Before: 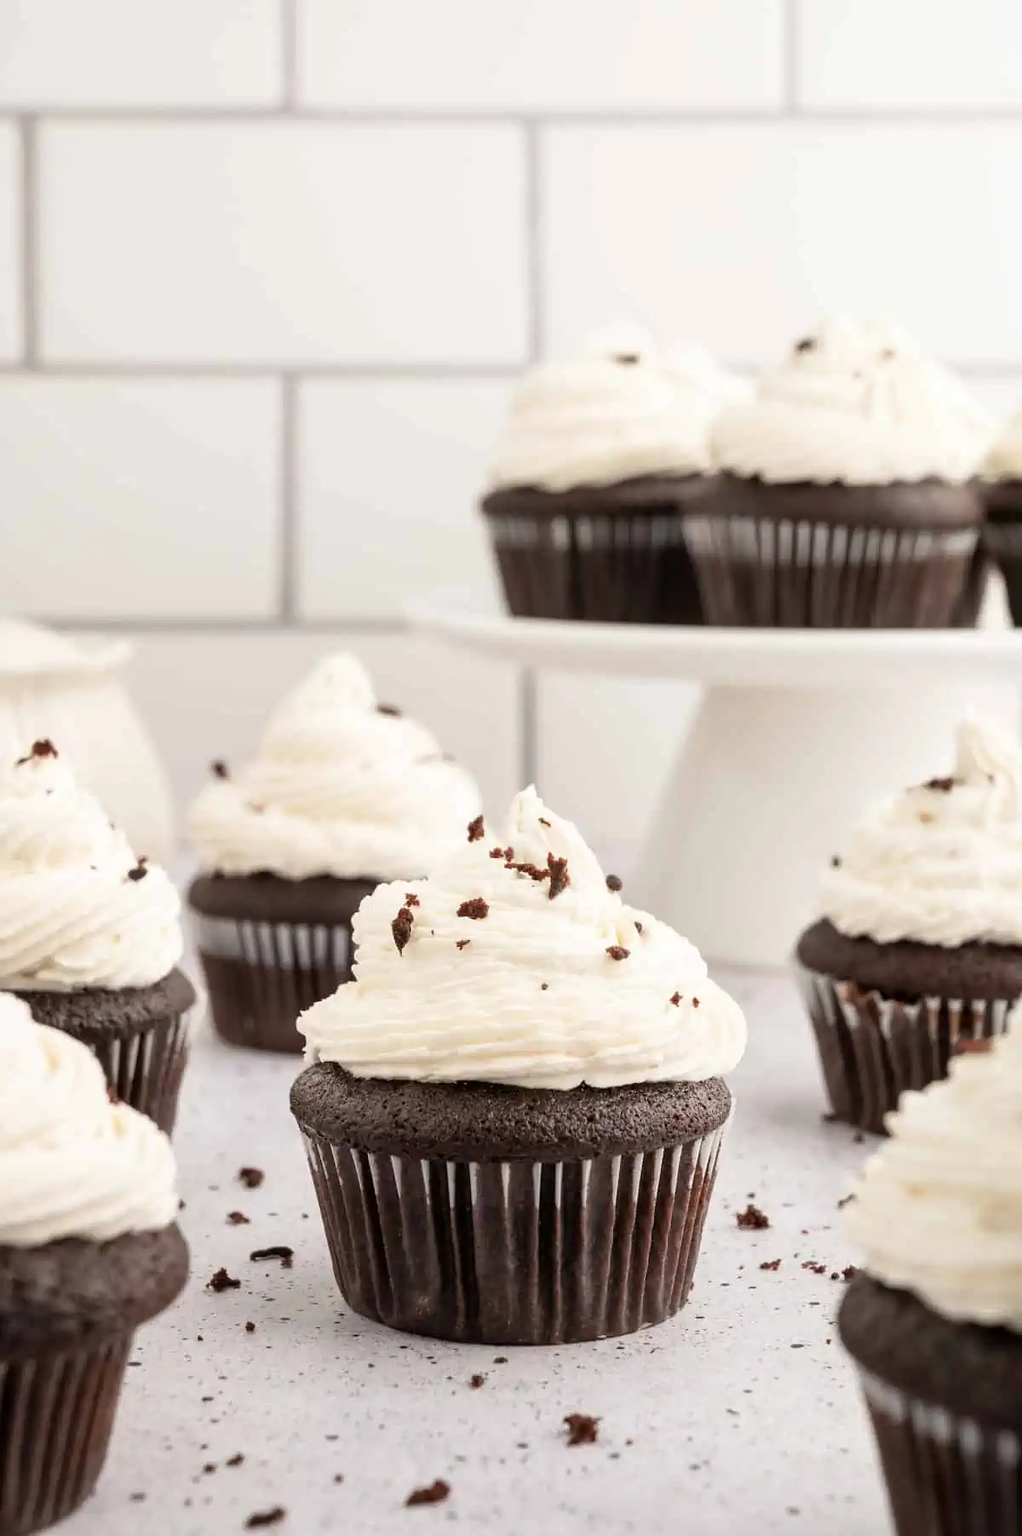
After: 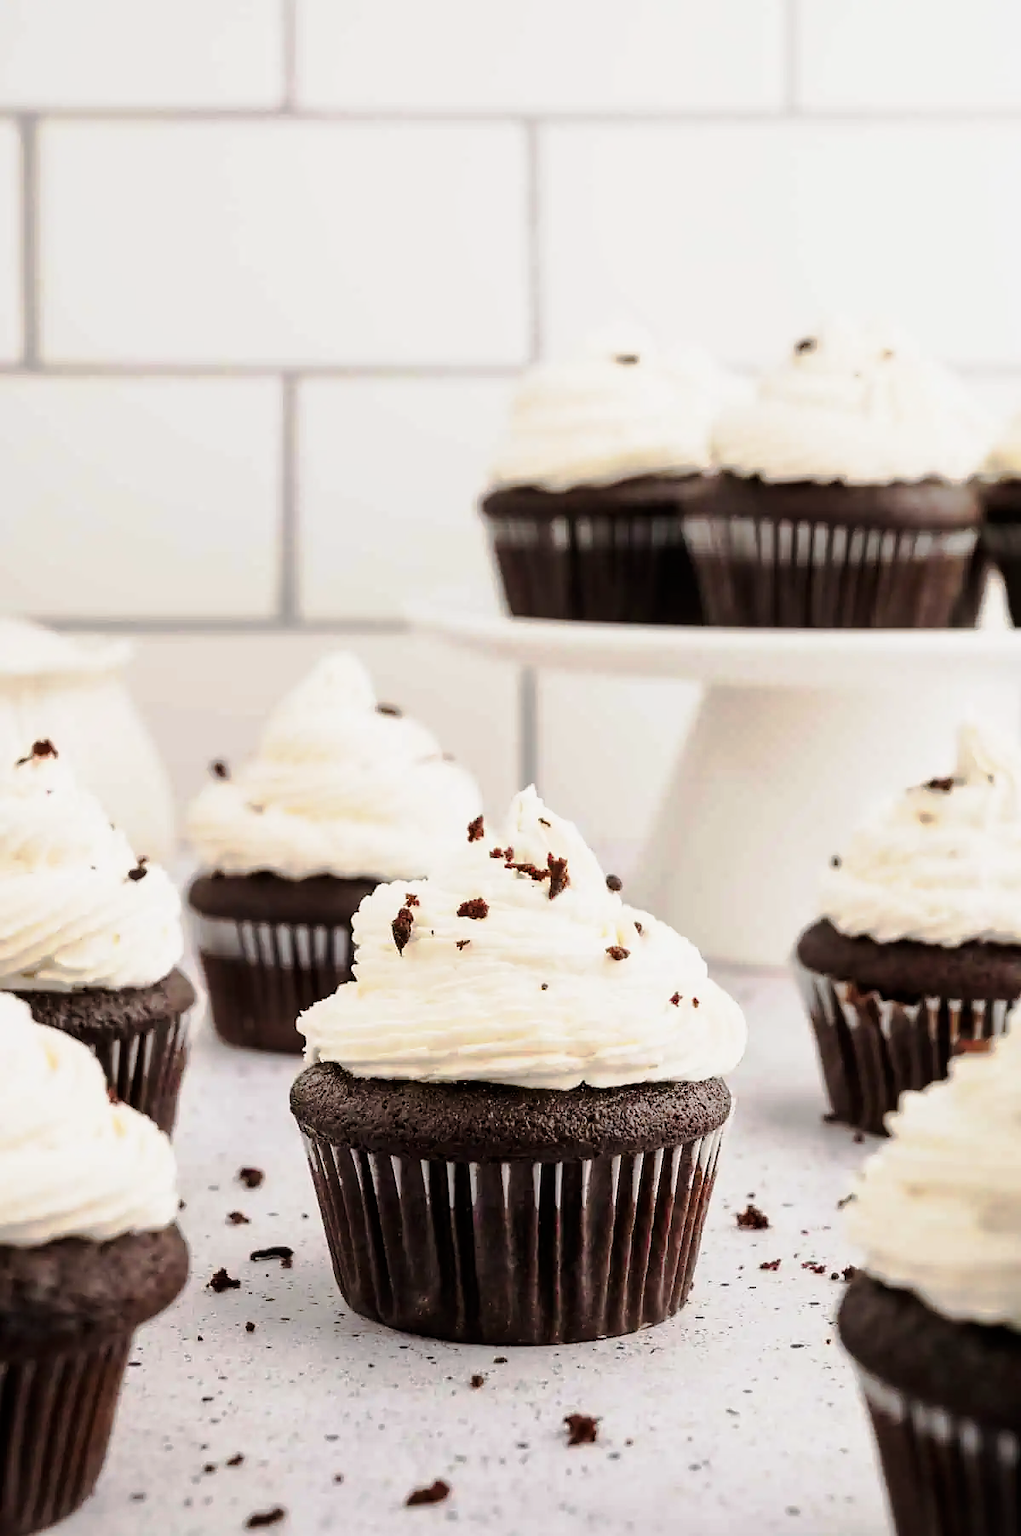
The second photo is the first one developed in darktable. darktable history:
tone curve: curves: ch0 [(0.003, 0) (0.066, 0.023) (0.154, 0.082) (0.281, 0.221) (0.405, 0.389) (0.517, 0.553) (0.716, 0.743) (0.822, 0.882) (1, 1)]; ch1 [(0, 0) (0.164, 0.115) (0.337, 0.332) (0.39, 0.398) (0.464, 0.461) (0.501, 0.5) (0.521, 0.526) (0.571, 0.606) (0.656, 0.677) (0.723, 0.731) (0.811, 0.796) (1, 1)]; ch2 [(0, 0) (0.337, 0.382) (0.464, 0.476) (0.501, 0.502) (0.527, 0.54) (0.556, 0.567) (0.575, 0.606) (0.659, 0.736) (1, 1)], preserve colors none
sharpen: radius 1.037, threshold 1.068
exposure: exposure -0.21 EV, compensate exposure bias true, compensate highlight preservation false
